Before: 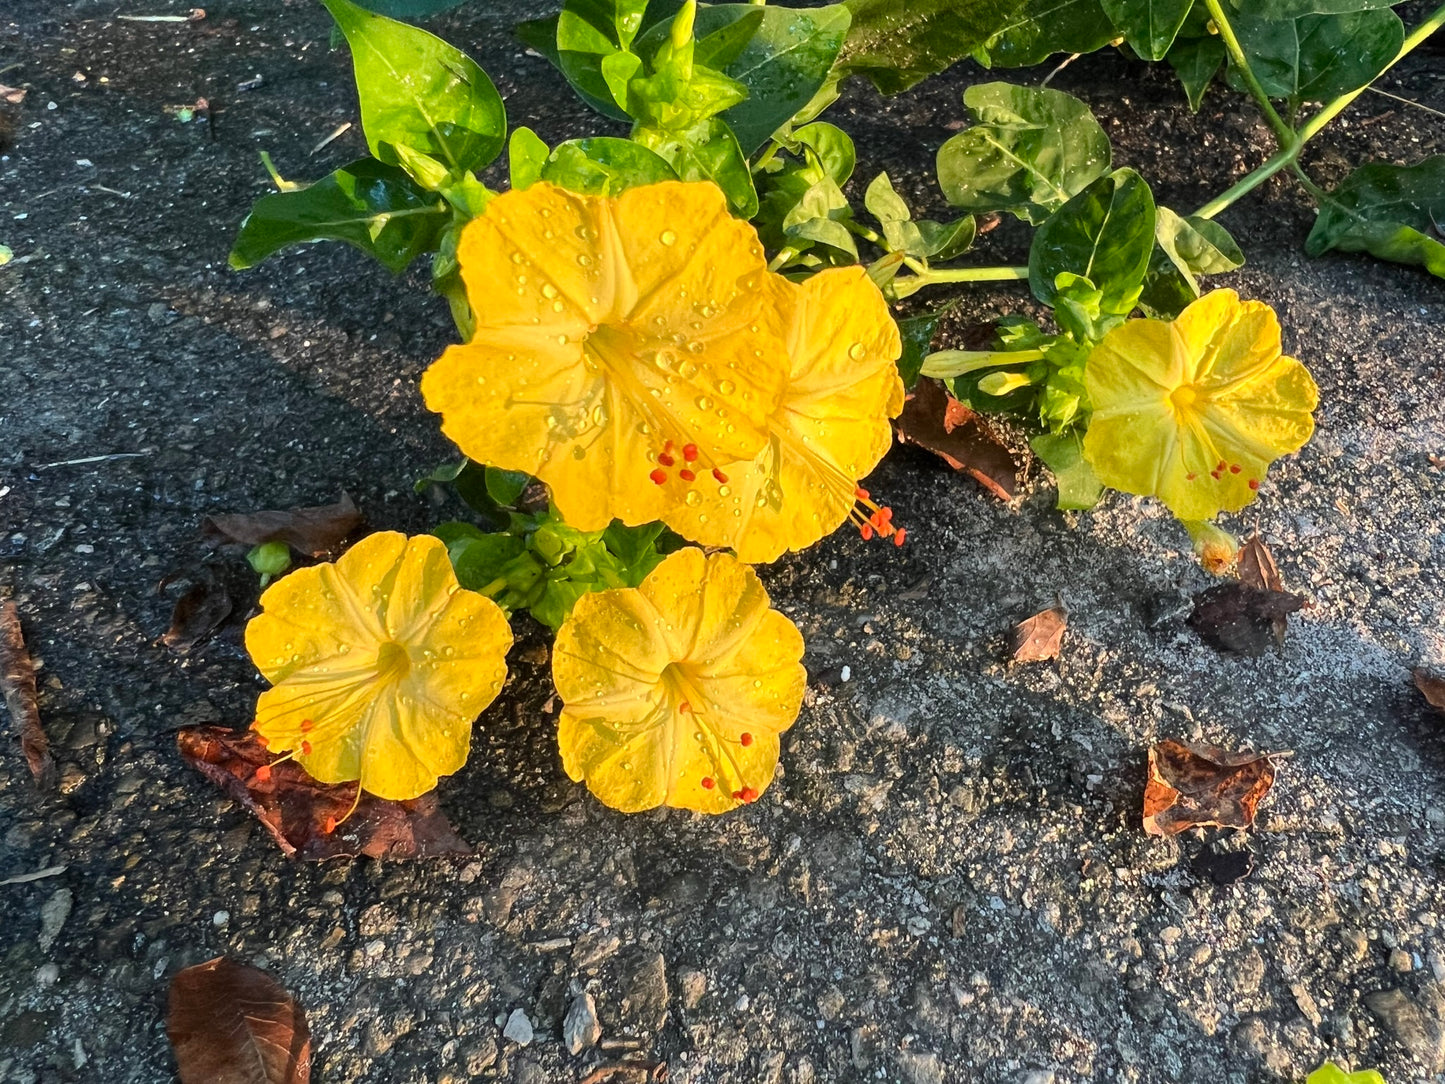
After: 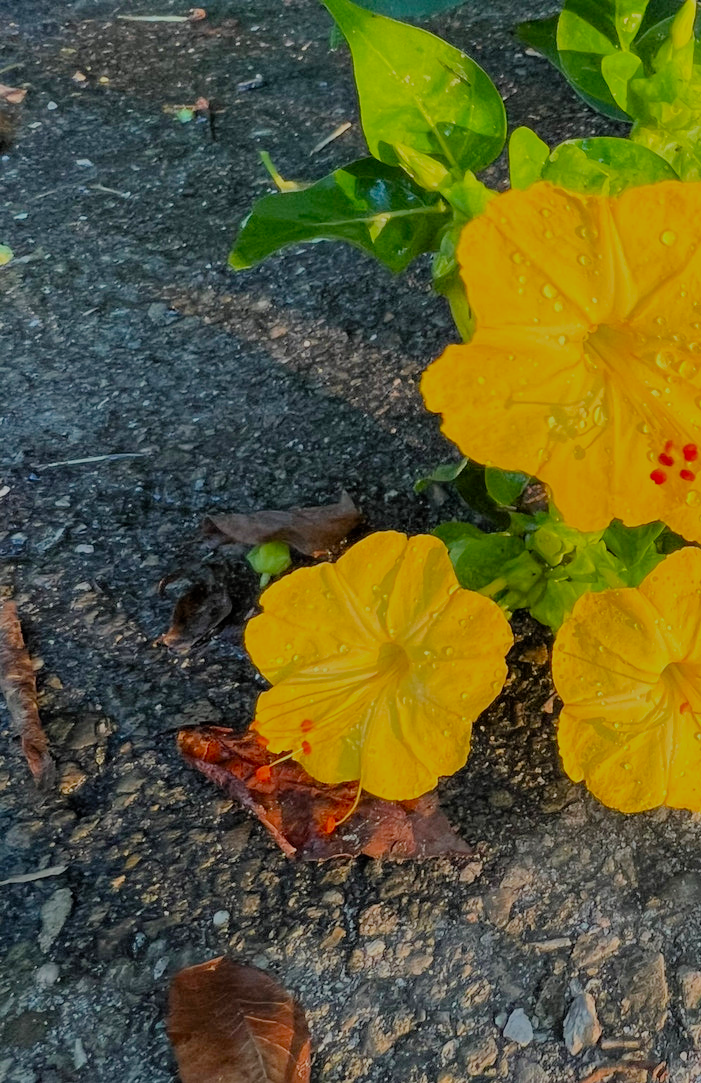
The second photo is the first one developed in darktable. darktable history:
crop and rotate: left 0.055%, top 0%, right 51.399%
filmic rgb: middle gray luminance 2.56%, black relative exposure -9.99 EV, white relative exposure 6.99 EV, dynamic range scaling 9.92%, target black luminance 0%, hardness 3.18, latitude 44.5%, contrast 0.683, highlights saturation mix 6.19%, shadows ↔ highlights balance 14.35%, color science v5 (2021), contrast in shadows safe, contrast in highlights safe
